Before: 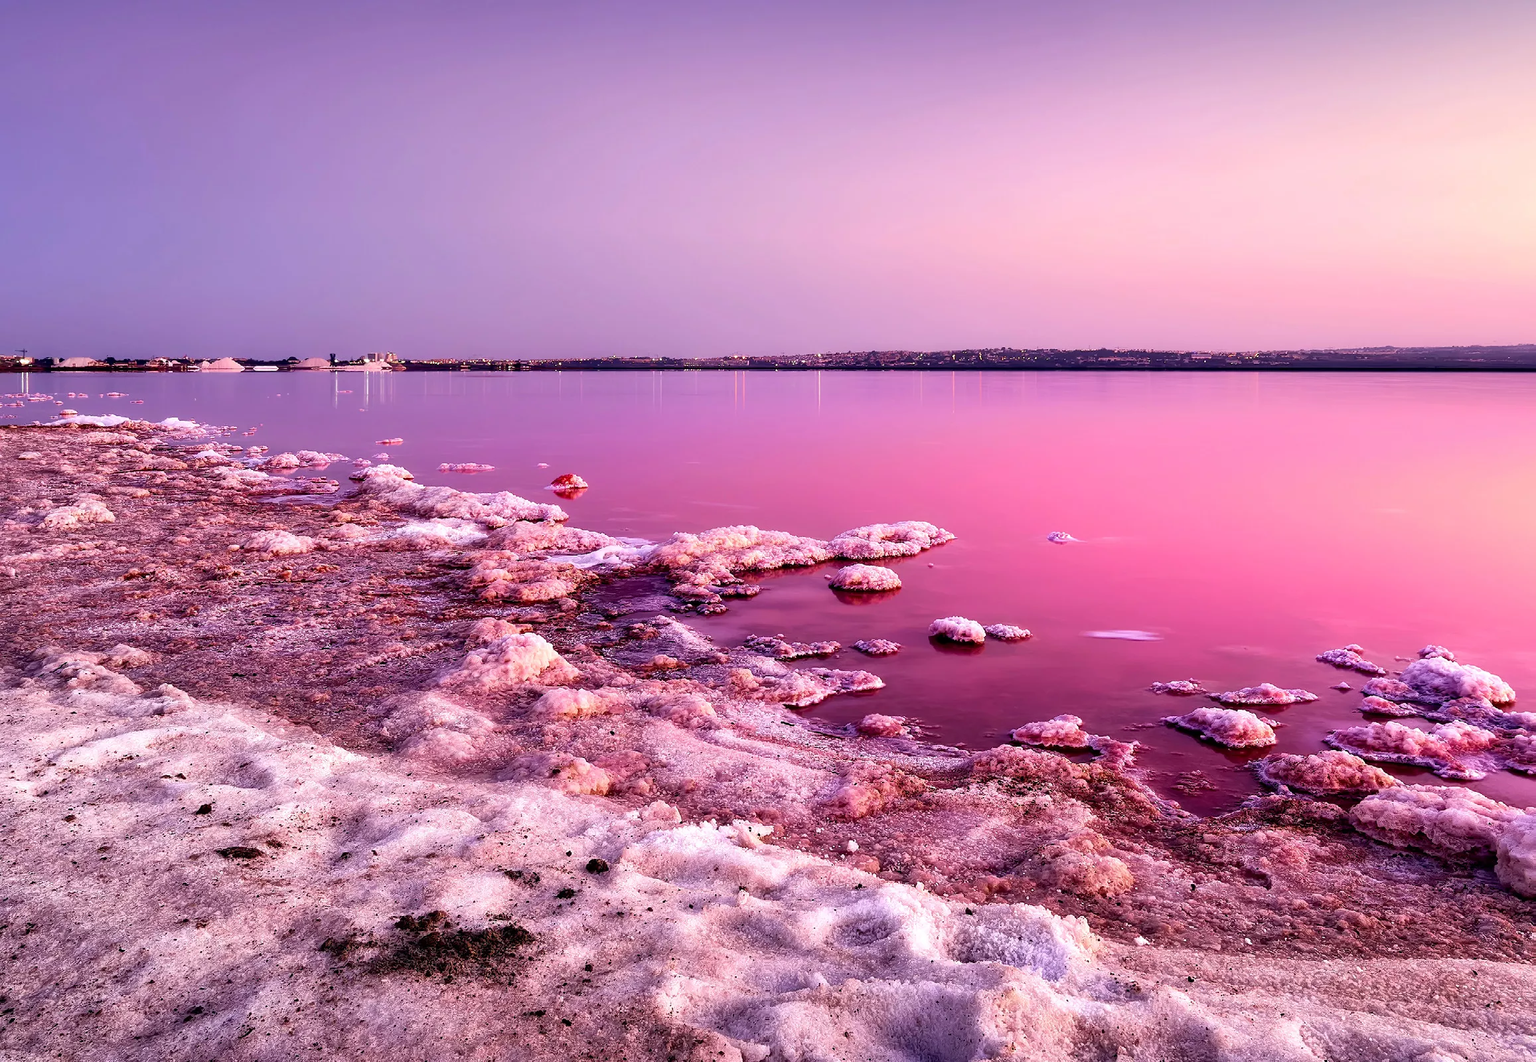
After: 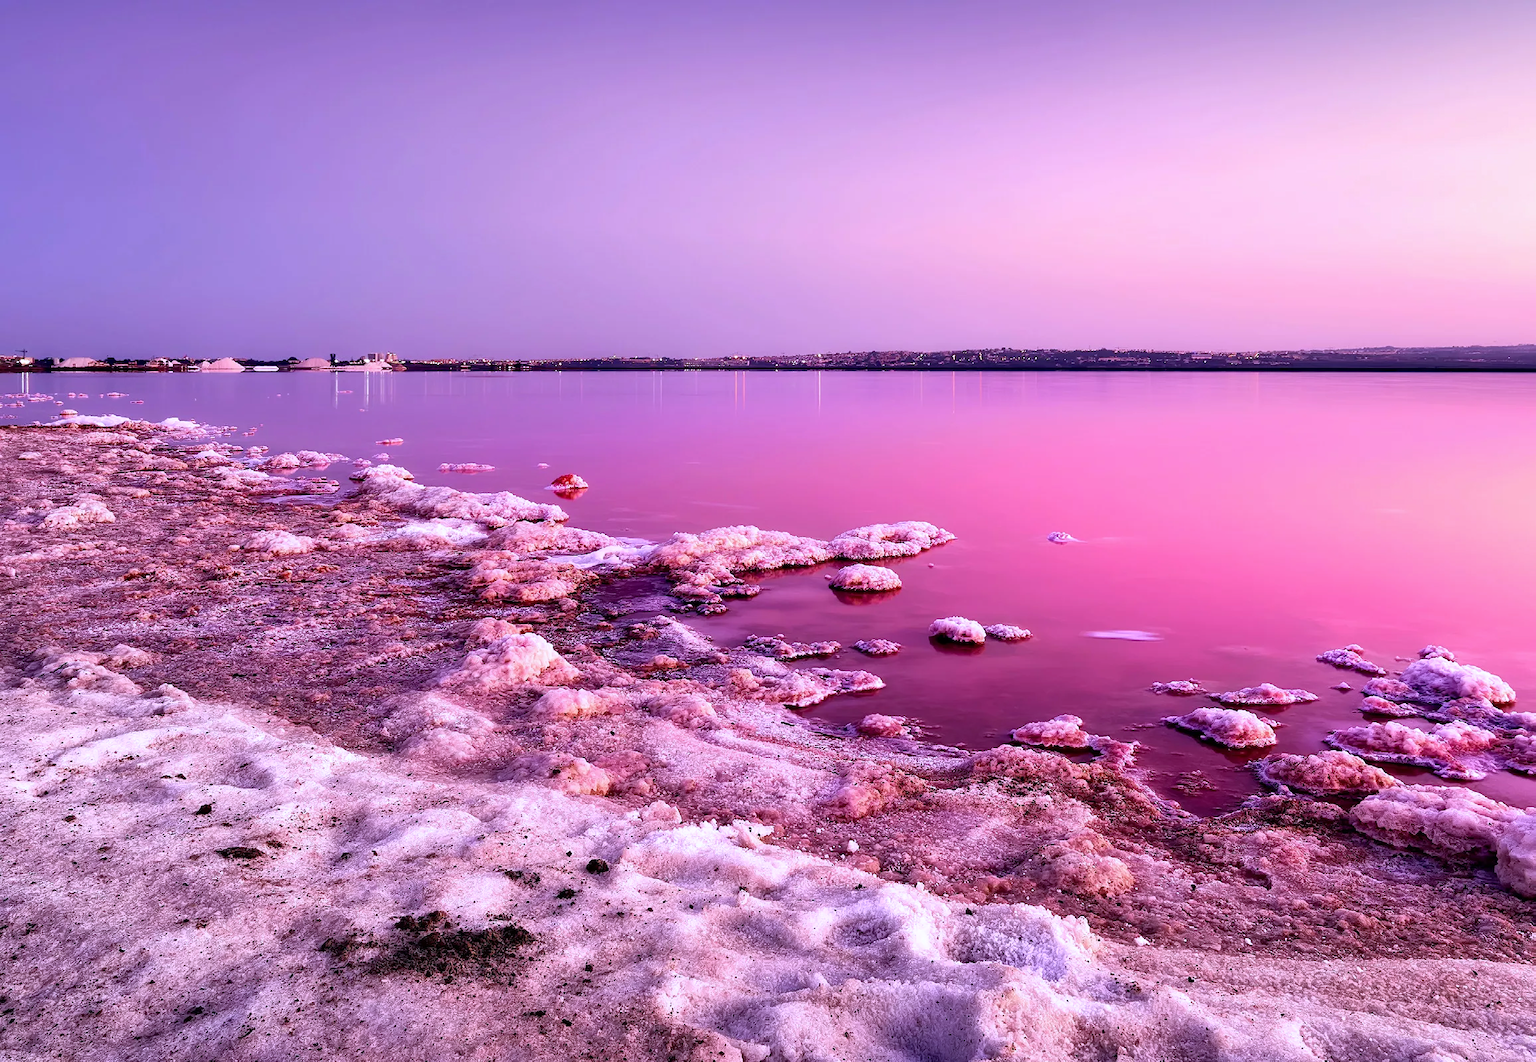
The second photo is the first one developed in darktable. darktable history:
color calibration: illuminant custom, x 0.364, y 0.384, temperature 4527.06 K
